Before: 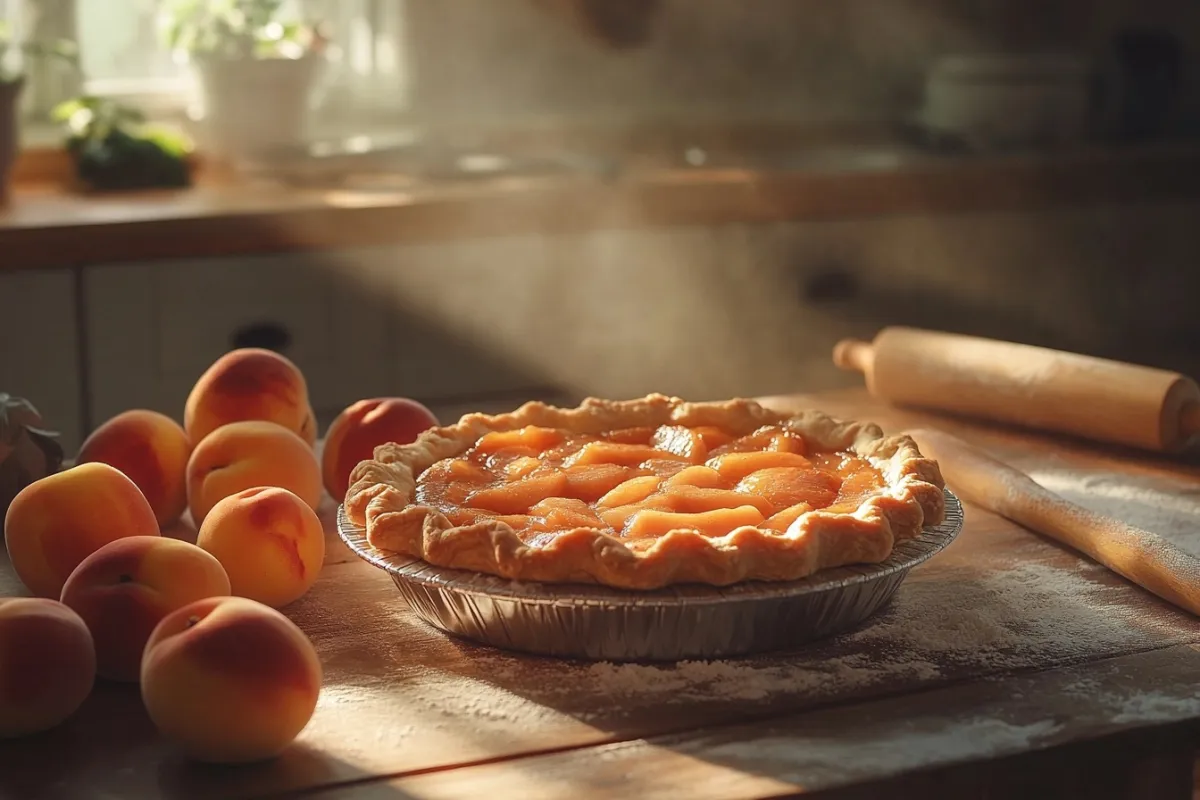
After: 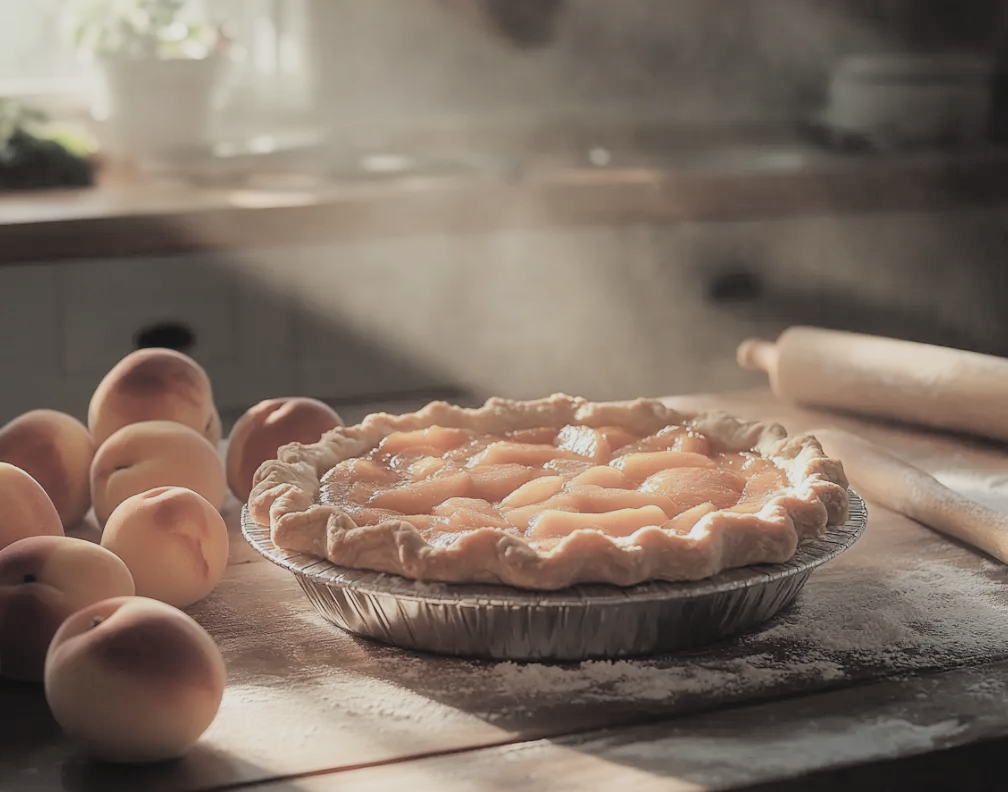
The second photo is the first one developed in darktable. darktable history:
crop: left 8.026%, right 7.374%
bloom: size 3%, threshold 100%, strength 0%
contrast brightness saturation: brightness 0.18, saturation -0.5
filmic rgb: black relative exposure -7.65 EV, white relative exposure 4.56 EV, hardness 3.61, contrast 1.05
